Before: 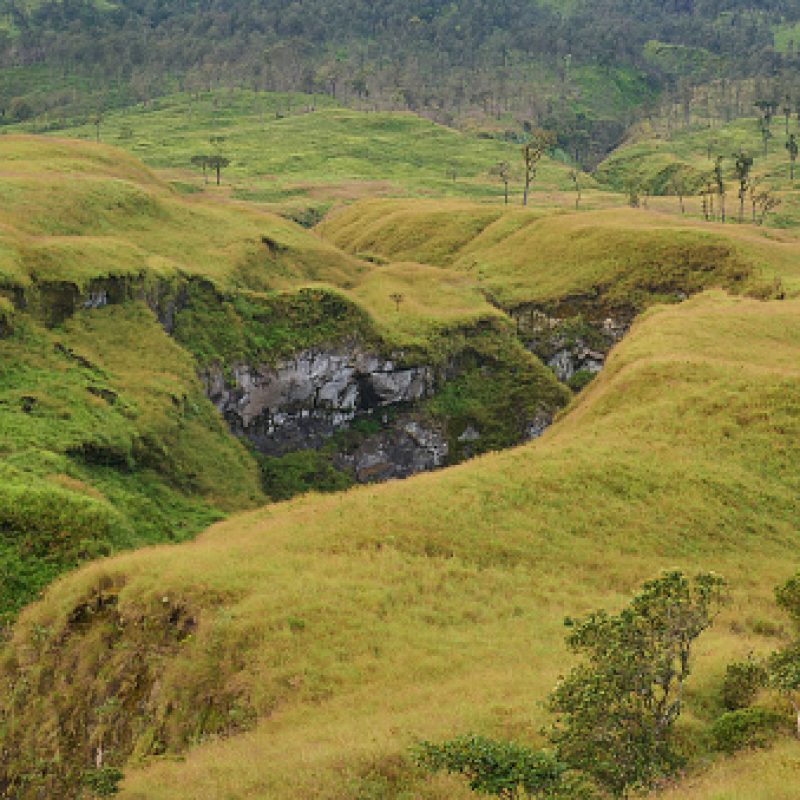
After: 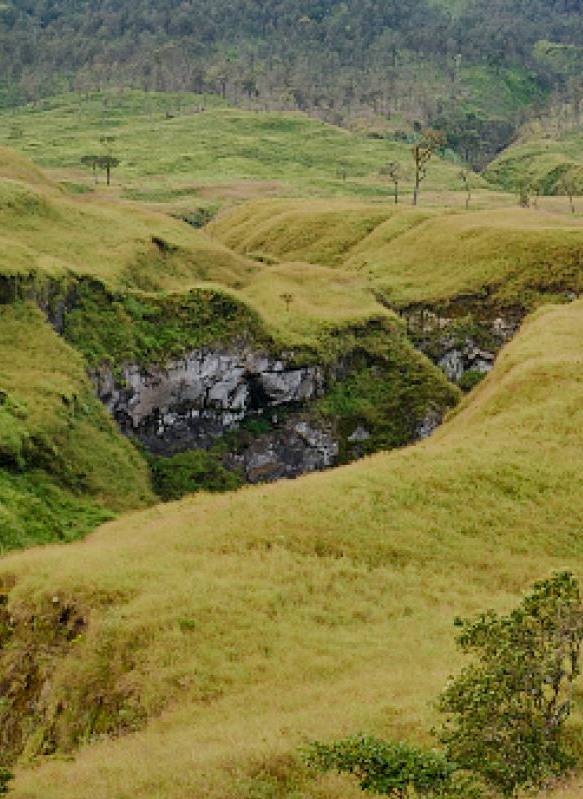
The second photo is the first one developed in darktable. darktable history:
local contrast: mode bilateral grid, contrast 20, coarseness 50, detail 119%, midtone range 0.2
crop: left 13.767%, top 0%, right 13.333%
filmic rgb: black relative exposure -7.65 EV, white relative exposure 4.56 EV, hardness 3.61, preserve chrominance no, color science v5 (2021)
